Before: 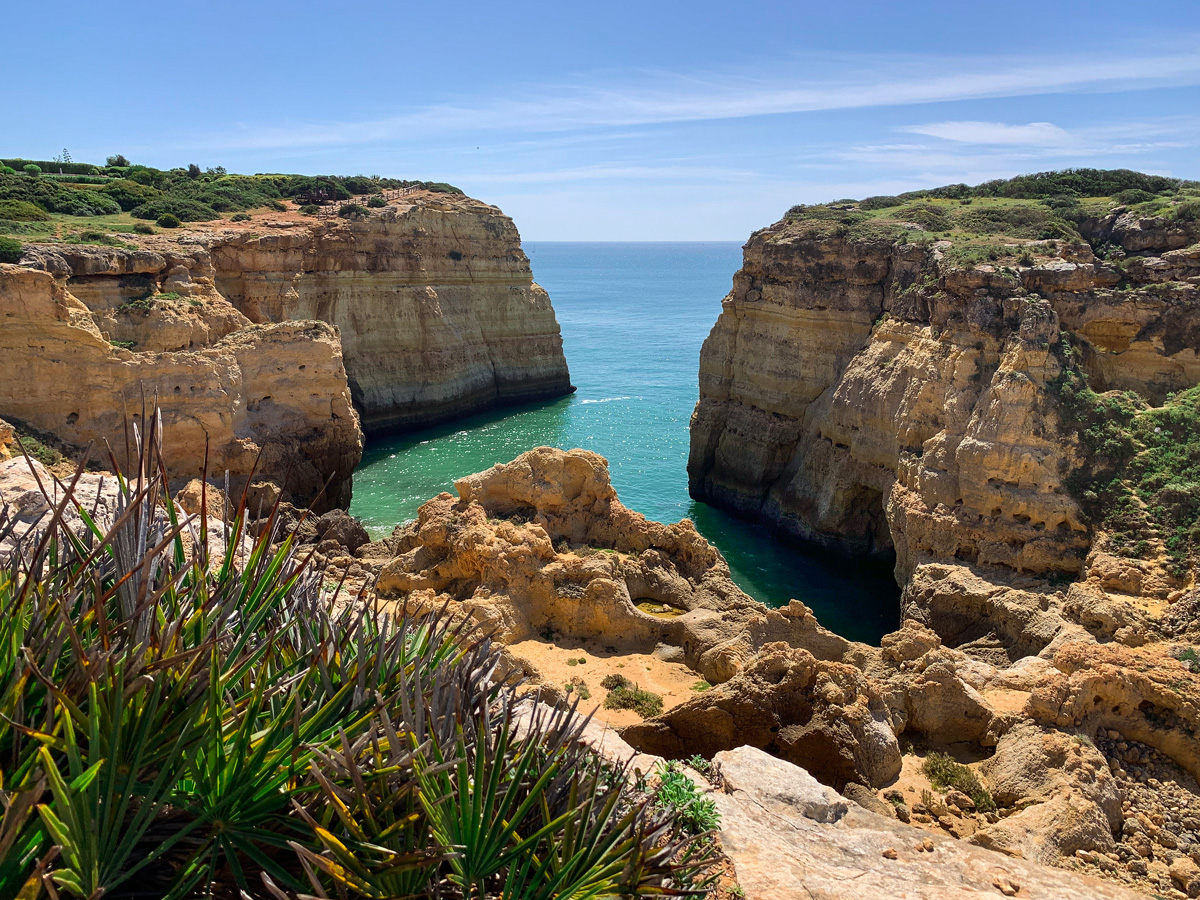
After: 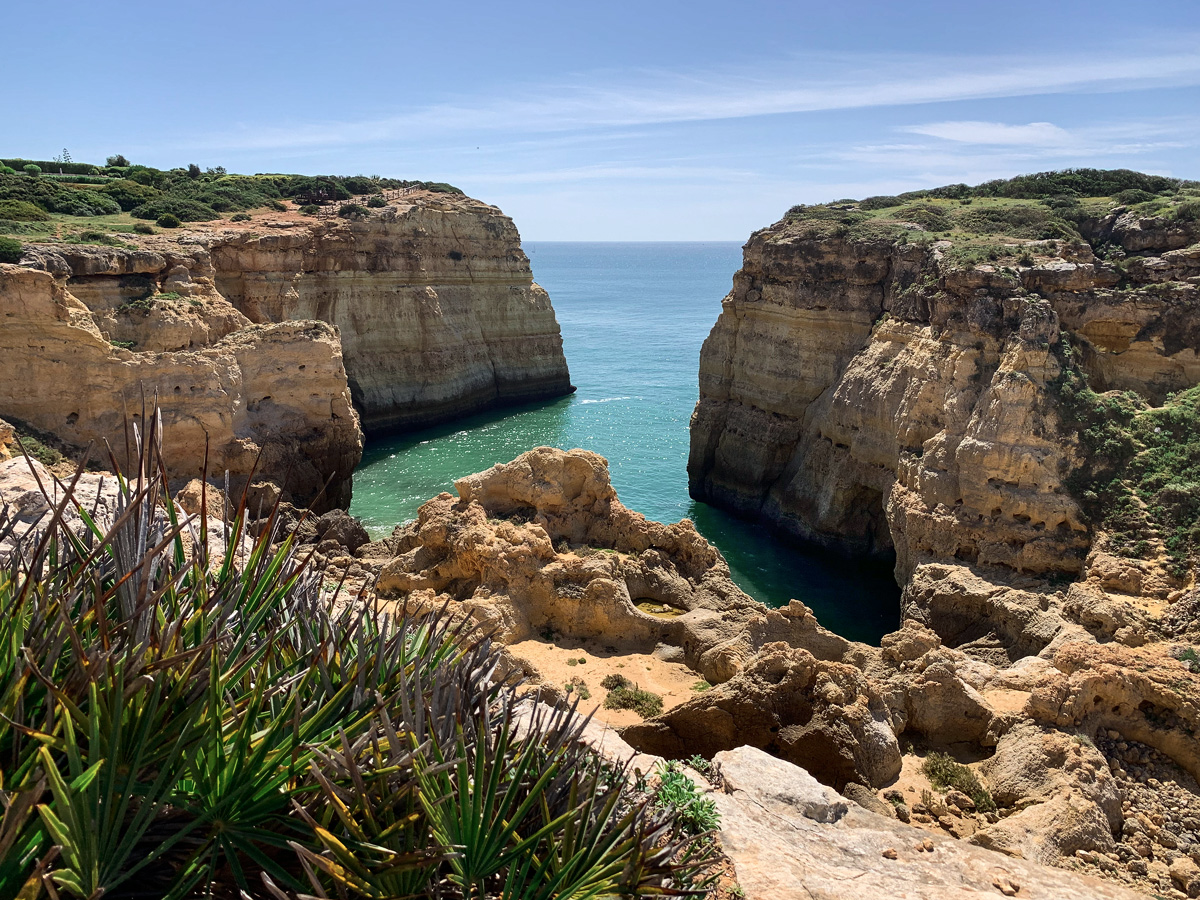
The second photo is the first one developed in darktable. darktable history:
contrast brightness saturation: contrast 0.114, saturation -0.179
